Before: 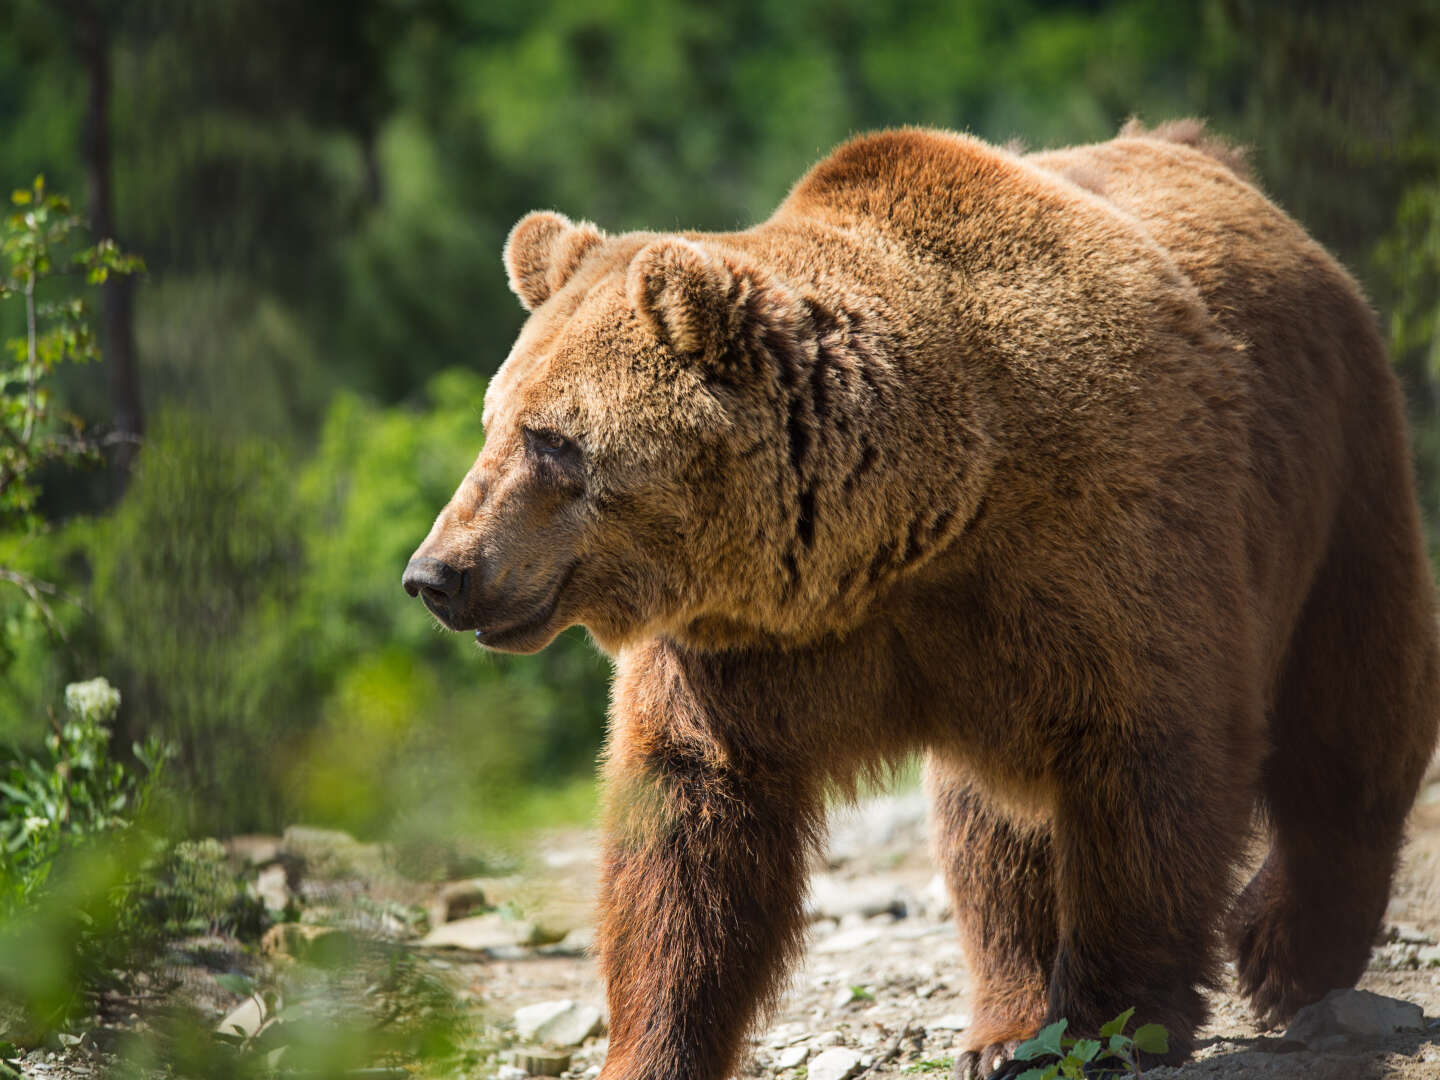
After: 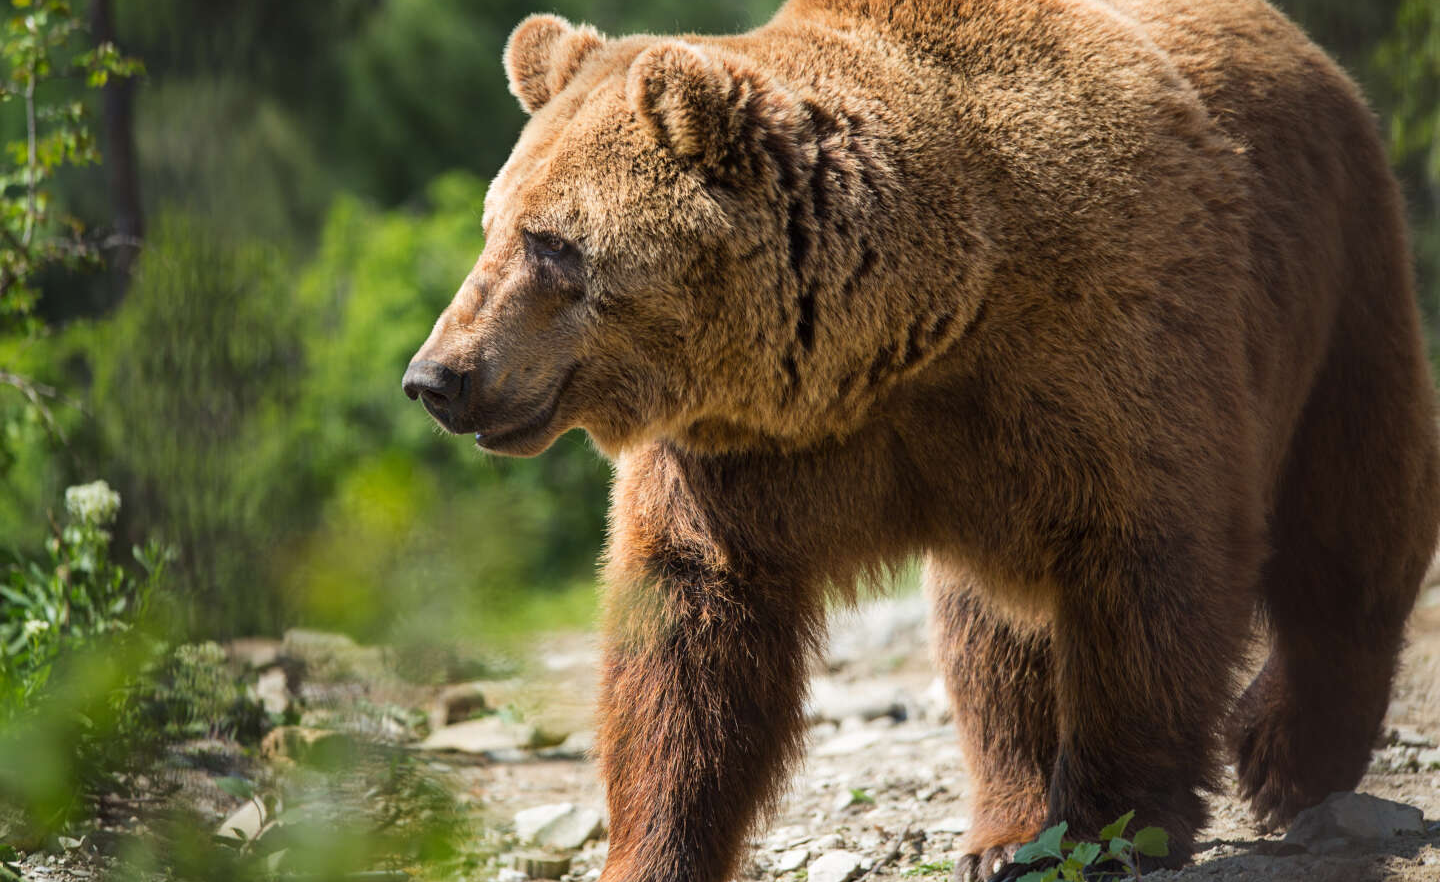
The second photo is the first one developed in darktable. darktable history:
crop and rotate: top 18.249%
